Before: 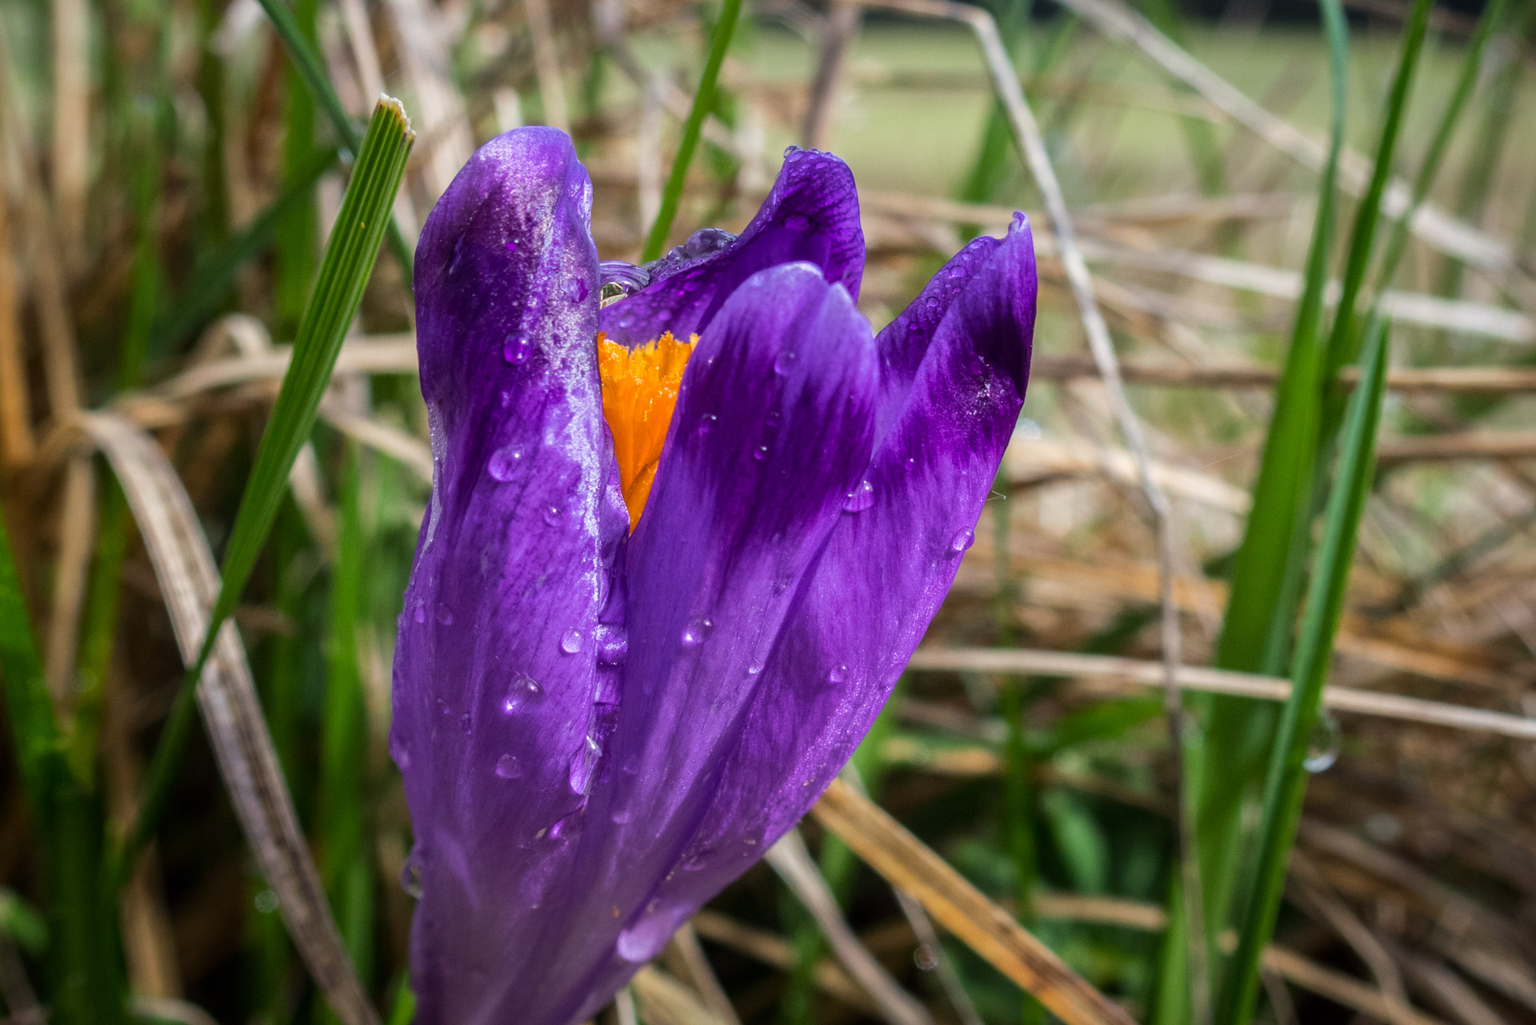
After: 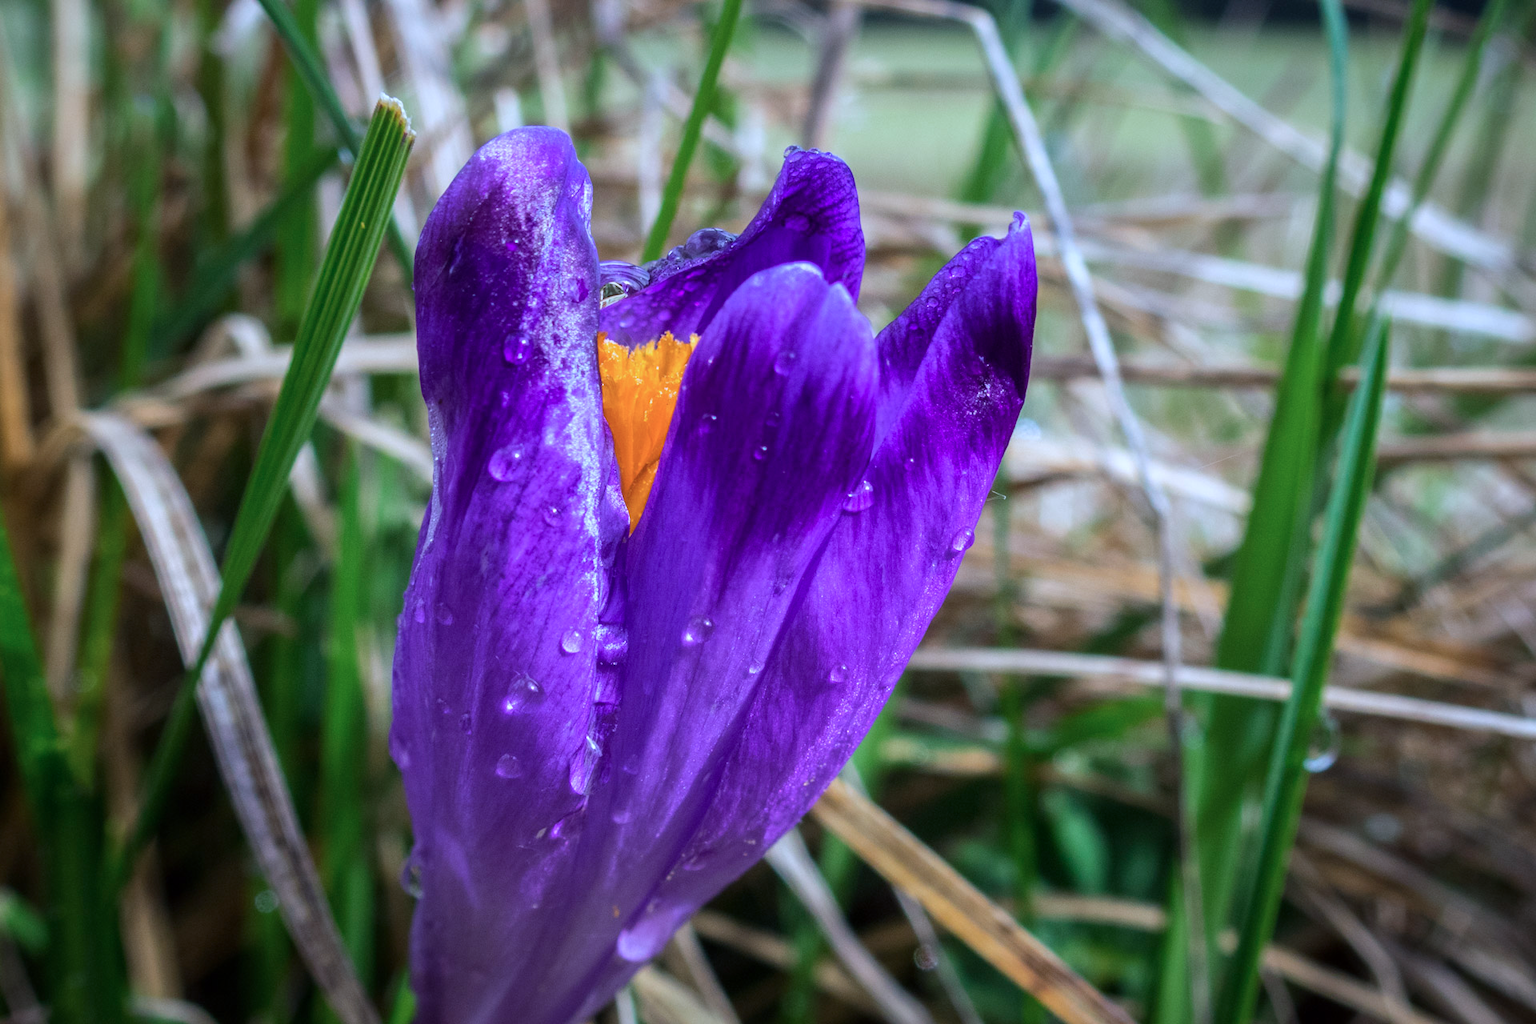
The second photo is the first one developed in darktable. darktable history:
exposure: exposure 0.085 EV, compensate highlight preservation false
color calibration: illuminant custom, x 0.392, y 0.392, temperature 3869.84 K
